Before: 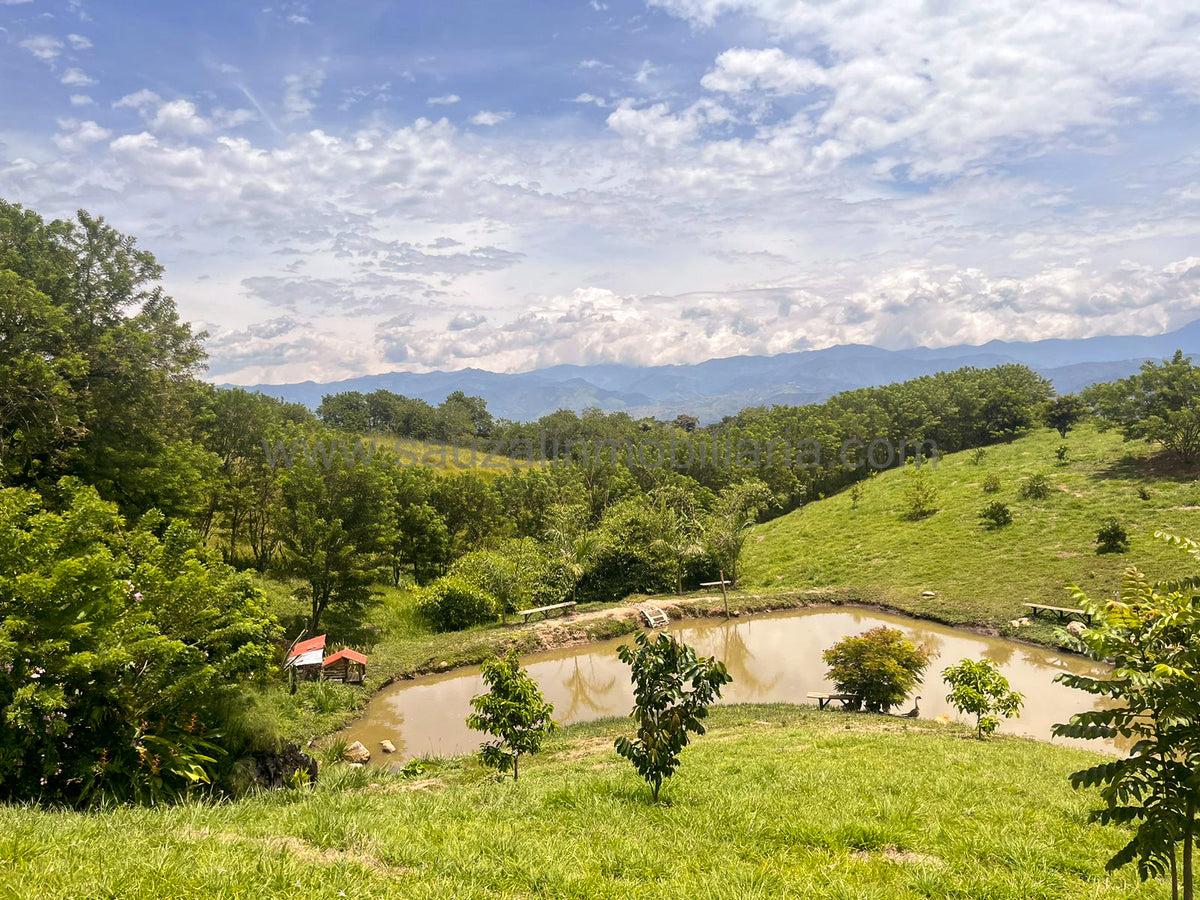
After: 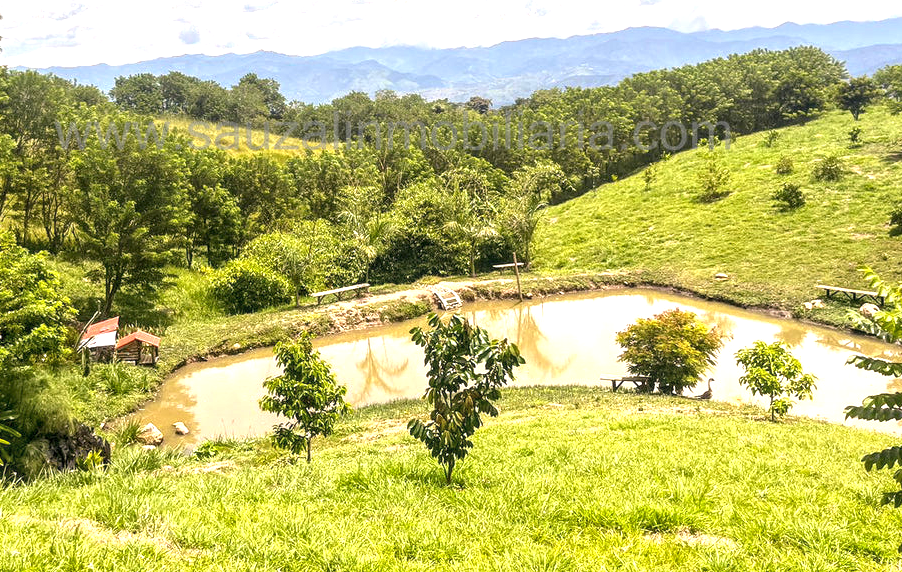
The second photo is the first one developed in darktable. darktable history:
exposure: black level correction 0, exposure 0.898 EV, compensate highlight preservation false
crop and rotate: left 17.293%, top 35.425%, right 7.46%, bottom 0.953%
local contrast: on, module defaults
